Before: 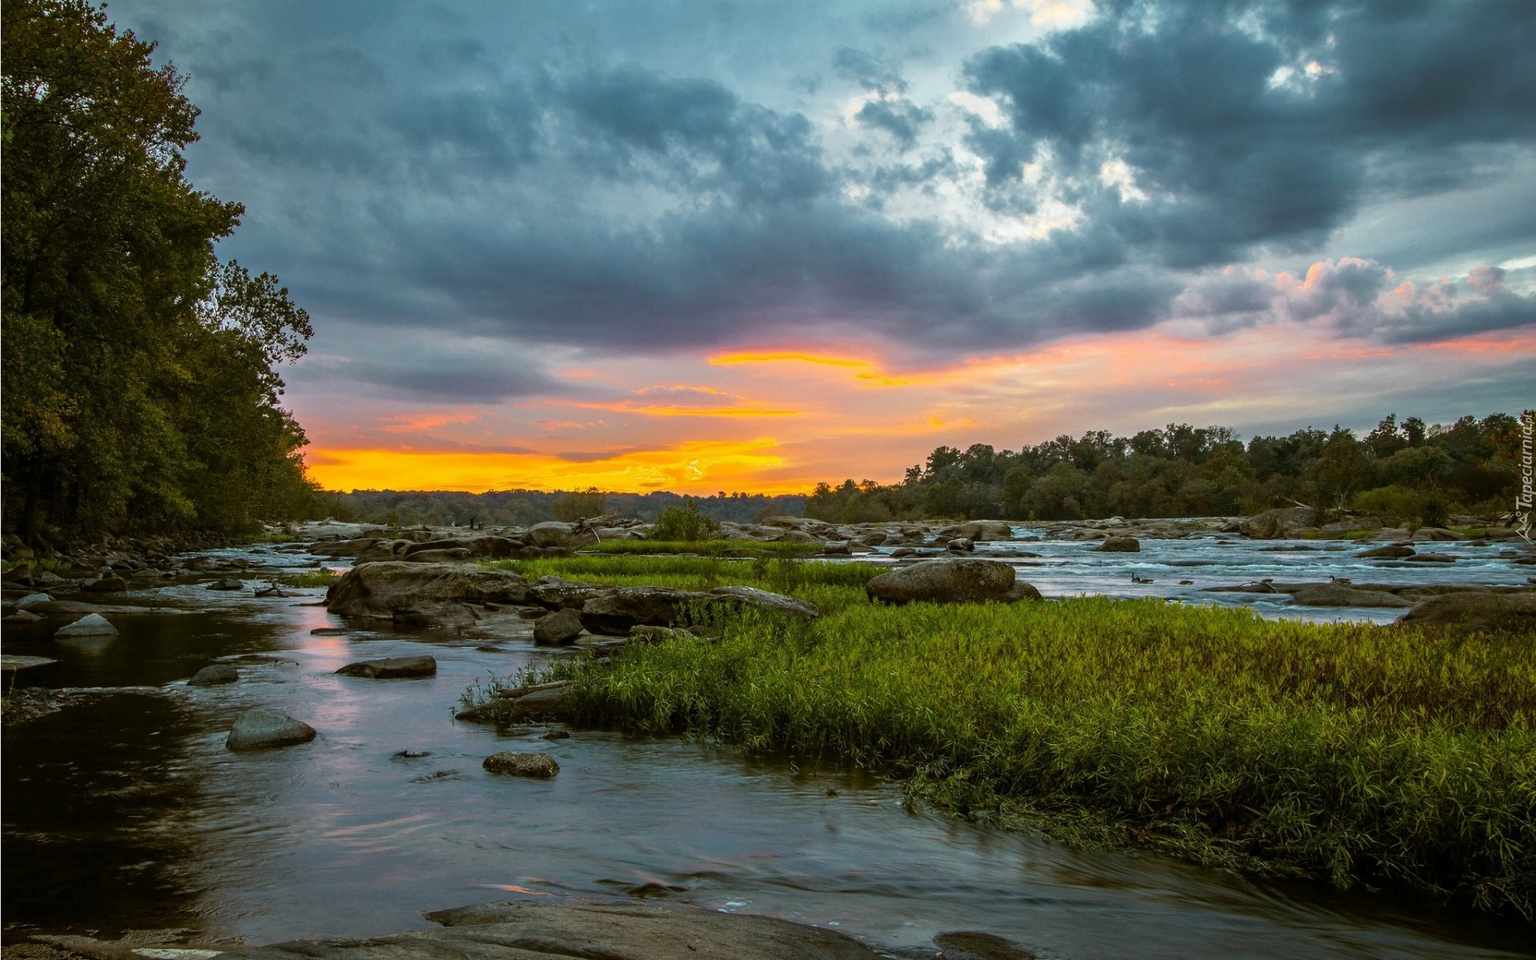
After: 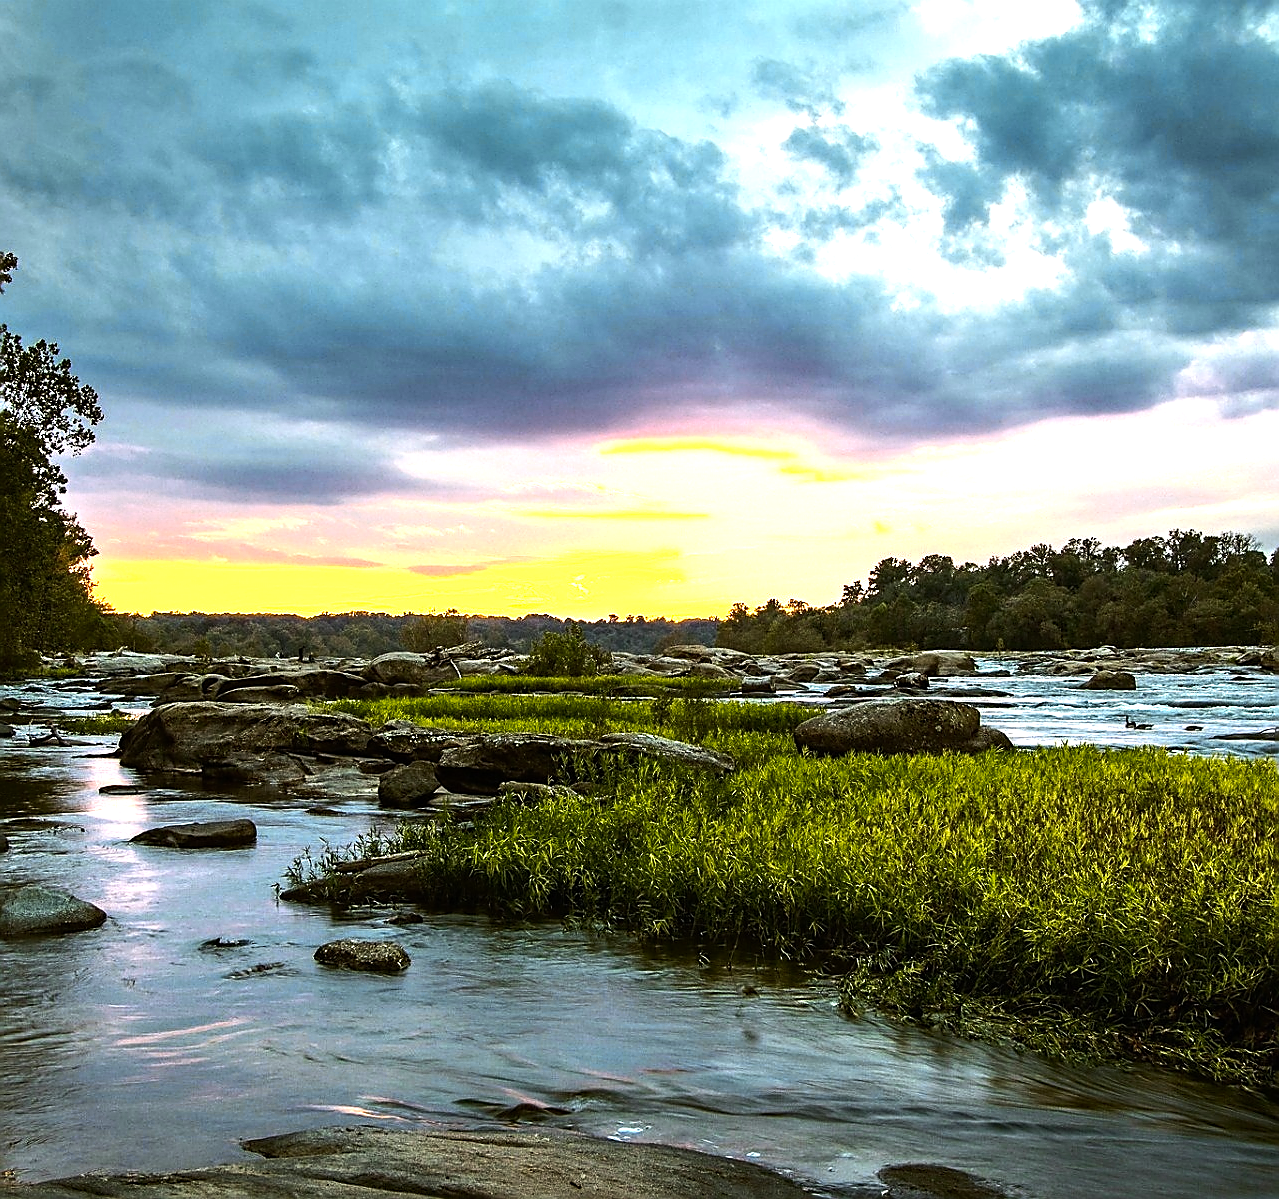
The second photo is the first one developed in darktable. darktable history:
white balance: red 0.988, blue 1.017
crop and rotate: left 15.055%, right 18.278%
exposure: black level correction 0, exposure 0.5 EV, compensate highlight preservation false
graduated density: on, module defaults
sharpen: radius 1.4, amount 1.25, threshold 0.7
tone equalizer: -8 EV -1.08 EV, -7 EV -1.01 EV, -6 EV -0.867 EV, -5 EV -0.578 EV, -3 EV 0.578 EV, -2 EV 0.867 EV, -1 EV 1.01 EV, +0 EV 1.08 EV, edges refinement/feathering 500, mask exposure compensation -1.57 EV, preserve details no
color zones: curves: ch0 [(0.099, 0.624) (0.257, 0.596) (0.384, 0.376) (0.529, 0.492) (0.697, 0.564) (0.768, 0.532) (0.908, 0.644)]; ch1 [(0.112, 0.564) (0.254, 0.612) (0.432, 0.676) (0.592, 0.456) (0.743, 0.684) (0.888, 0.536)]; ch2 [(0.25, 0.5) (0.469, 0.36) (0.75, 0.5)]
